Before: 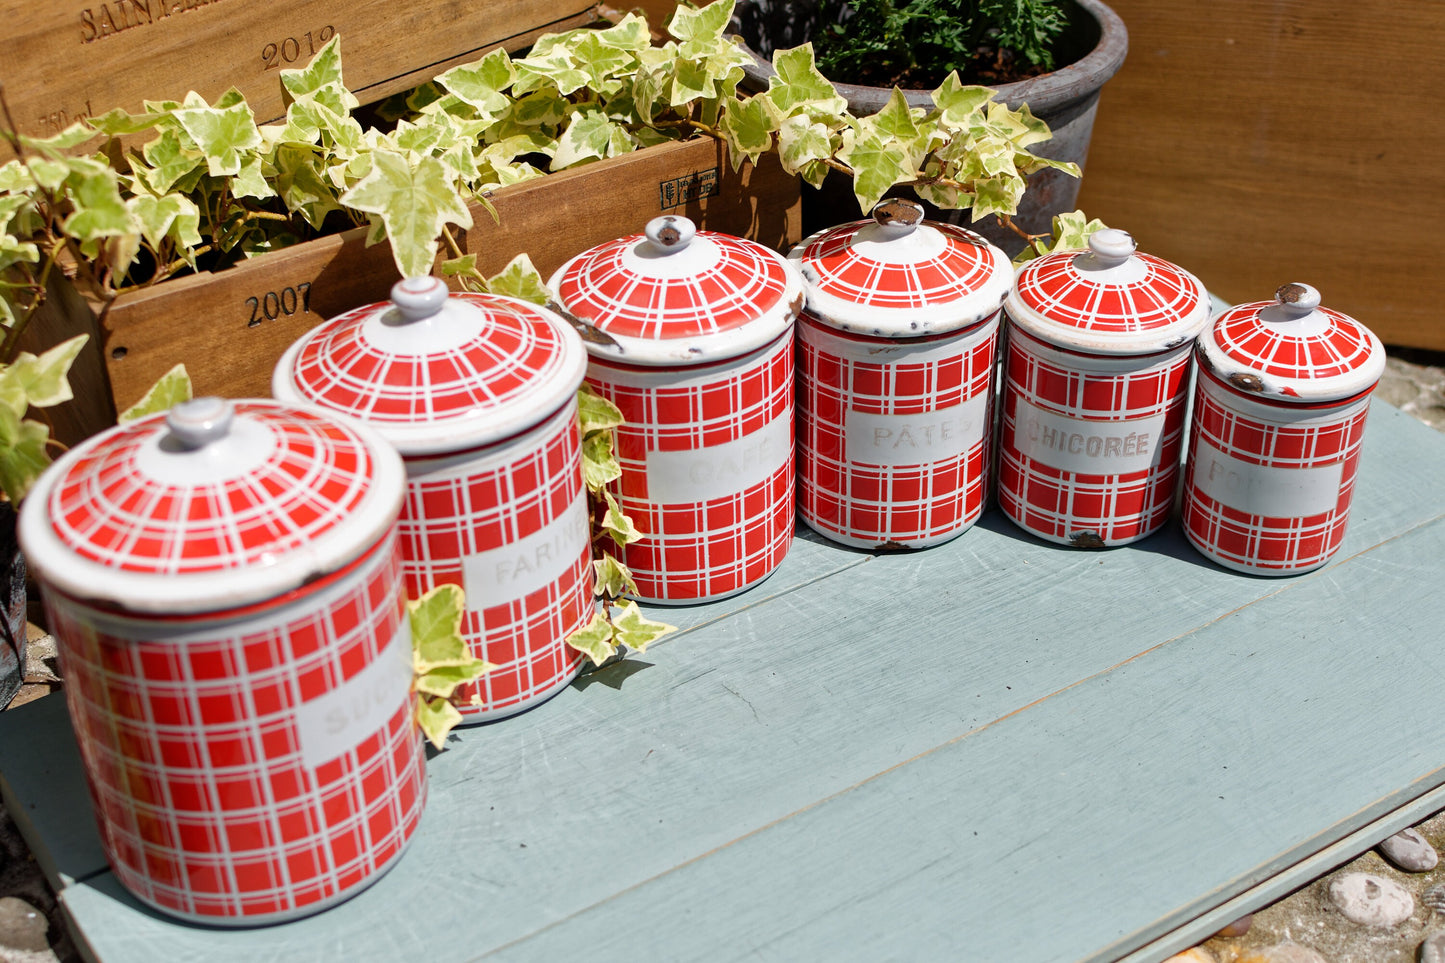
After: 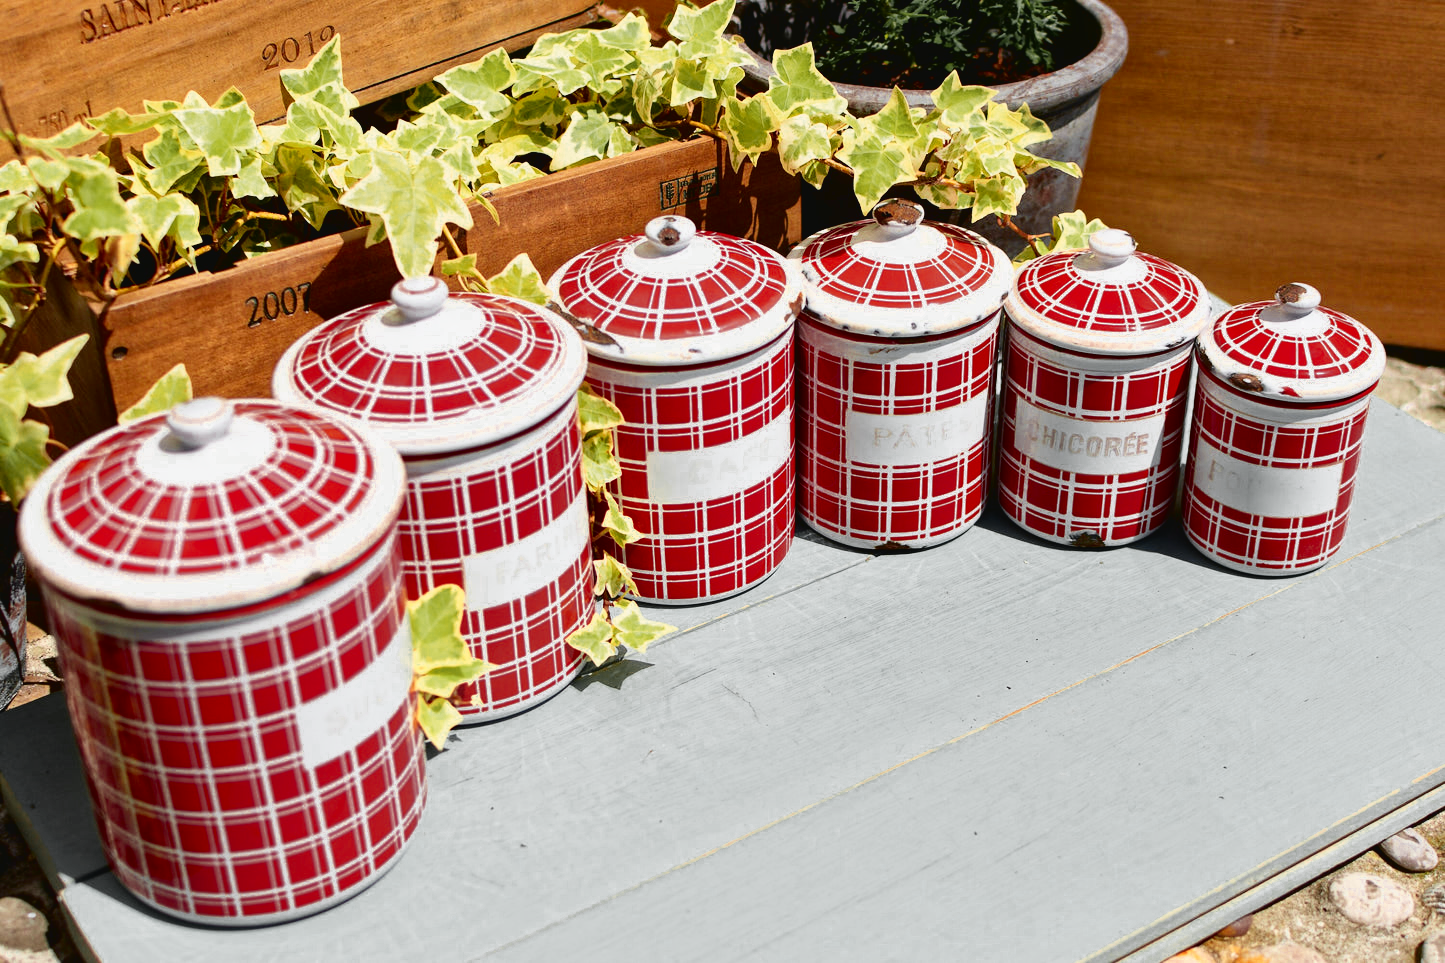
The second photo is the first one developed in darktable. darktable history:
contrast brightness saturation: saturation -0.063
color zones: curves: ch0 [(0.035, 0.242) (0.25, 0.5) (0.384, 0.214) (0.488, 0.255) (0.75, 0.5)]; ch1 [(0.063, 0.379) (0.25, 0.5) (0.354, 0.201) (0.489, 0.085) (0.729, 0.271)]; ch2 [(0.25, 0.5) (0.38, 0.517) (0.442, 0.51) (0.735, 0.456)]
tone curve: curves: ch0 [(0.003, 0.032) (0.037, 0.037) (0.142, 0.117) (0.279, 0.311) (0.405, 0.49) (0.526, 0.651) (0.722, 0.857) (0.875, 0.946) (1, 0.98)]; ch1 [(0, 0) (0.305, 0.325) (0.453, 0.437) (0.482, 0.473) (0.501, 0.498) (0.515, 0.523) (0.559, 0.591) (0.6, 0.659) (0.656, 0.71) (1, 1)]; ch2 [(0, 0) (0.323, 0.277) (0.424, 0.396) (0.479, 0.484) (0.499, 0.502) (0.515, 0.537) (0.564, 0.595) (0.644, 0.703) (0.742, 0.803) (1, 1)], color space Lab, independent channels, preserve colors none
